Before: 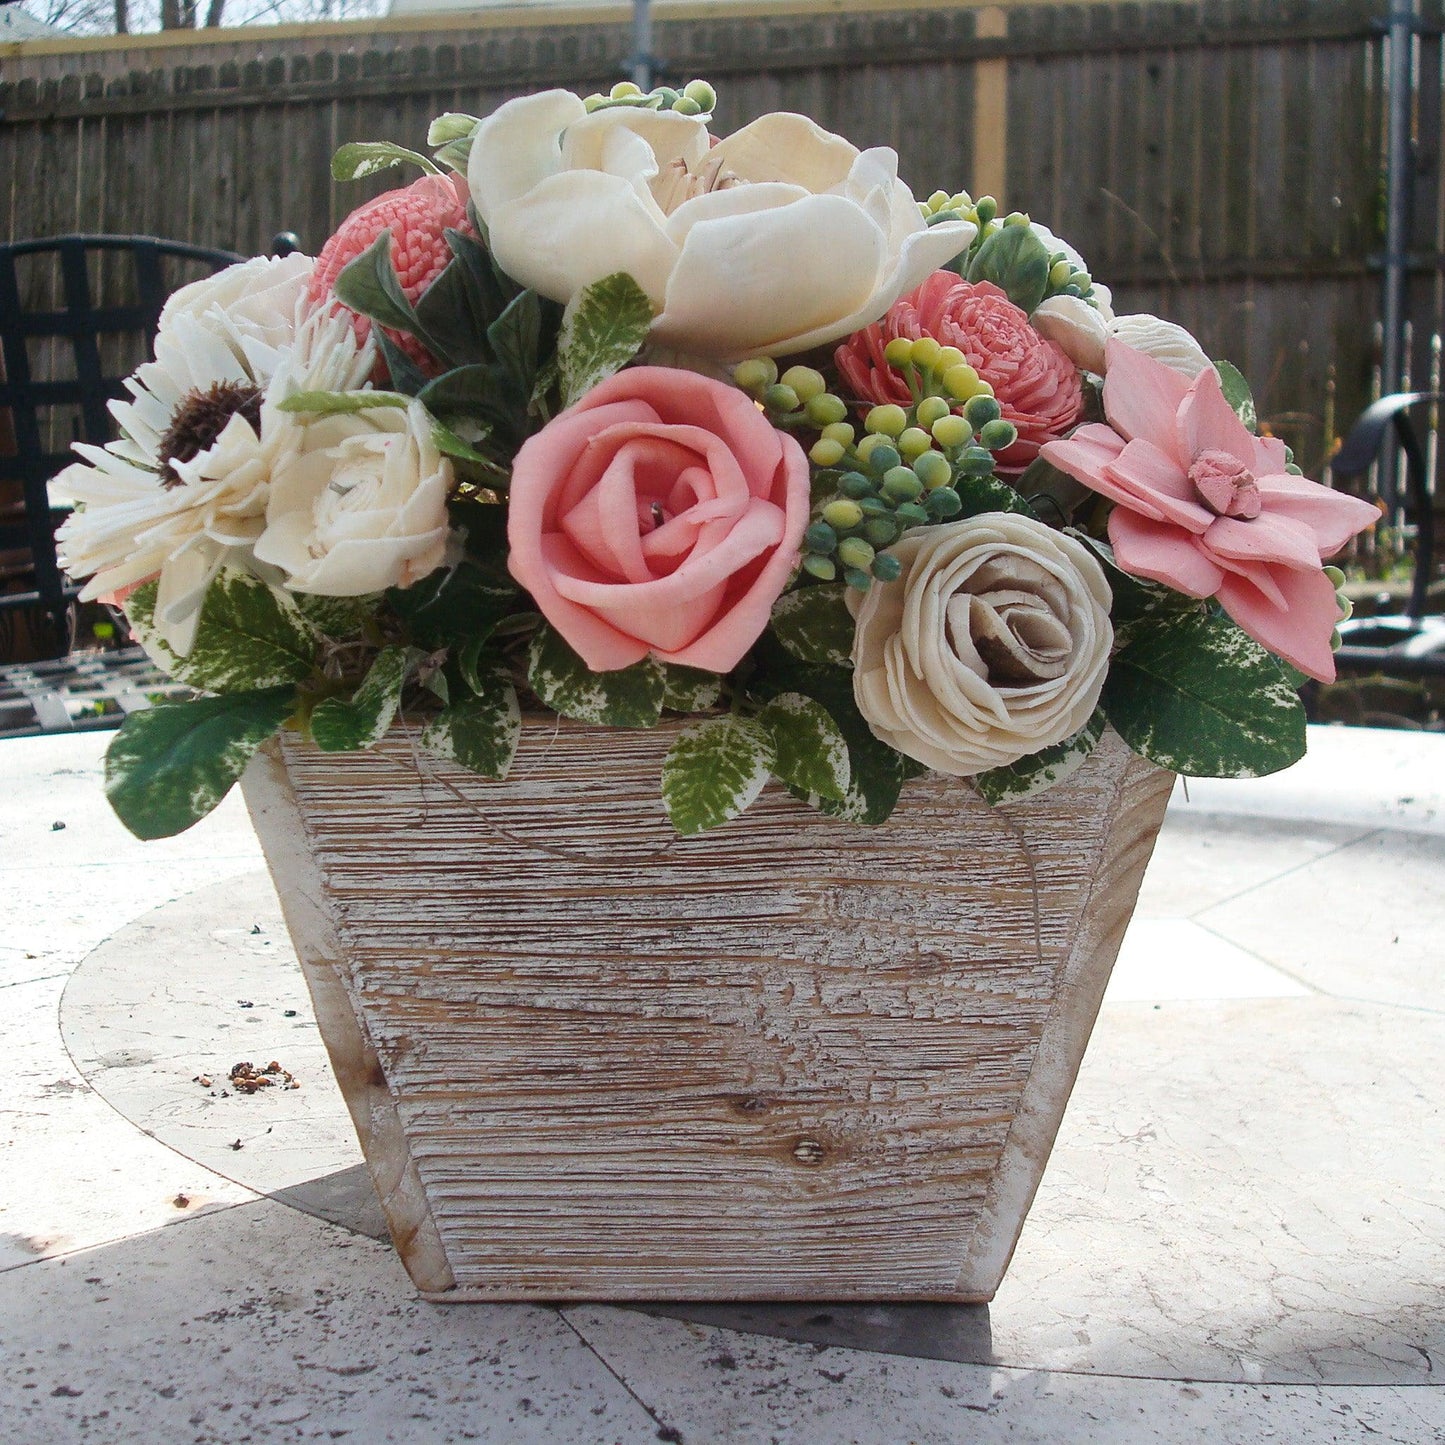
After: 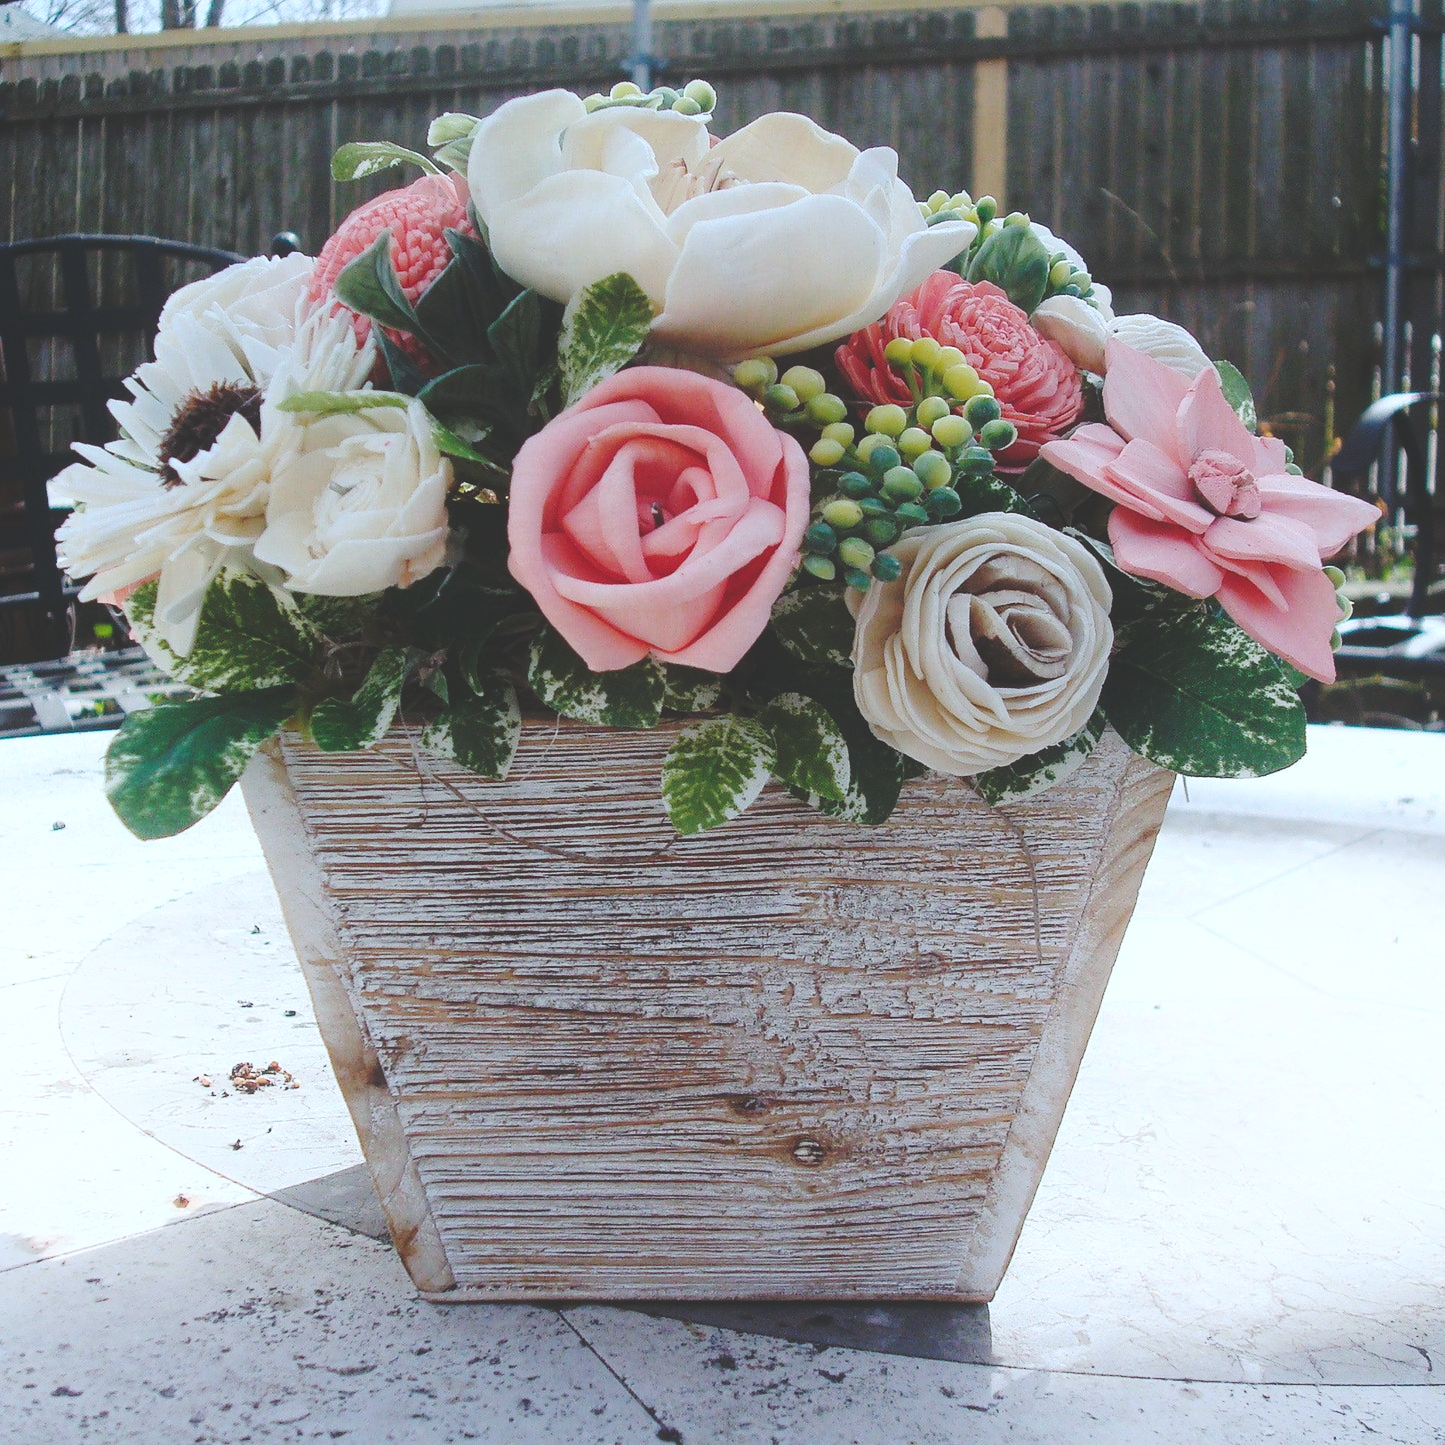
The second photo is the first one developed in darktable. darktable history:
shadows and highlights: shadows -24.28, highlights 49.77, soften with gaussian
base curve: curves: ch0 [(0, 0.024) (0.055, 0.065) (0.121, 0.166) (0.236, 0.319) (0.693, 0.726) (1, 1)], preserve colors none
color calibration: illuminant custom, x 0.368, y 0.373, temperature 4330.32 K
